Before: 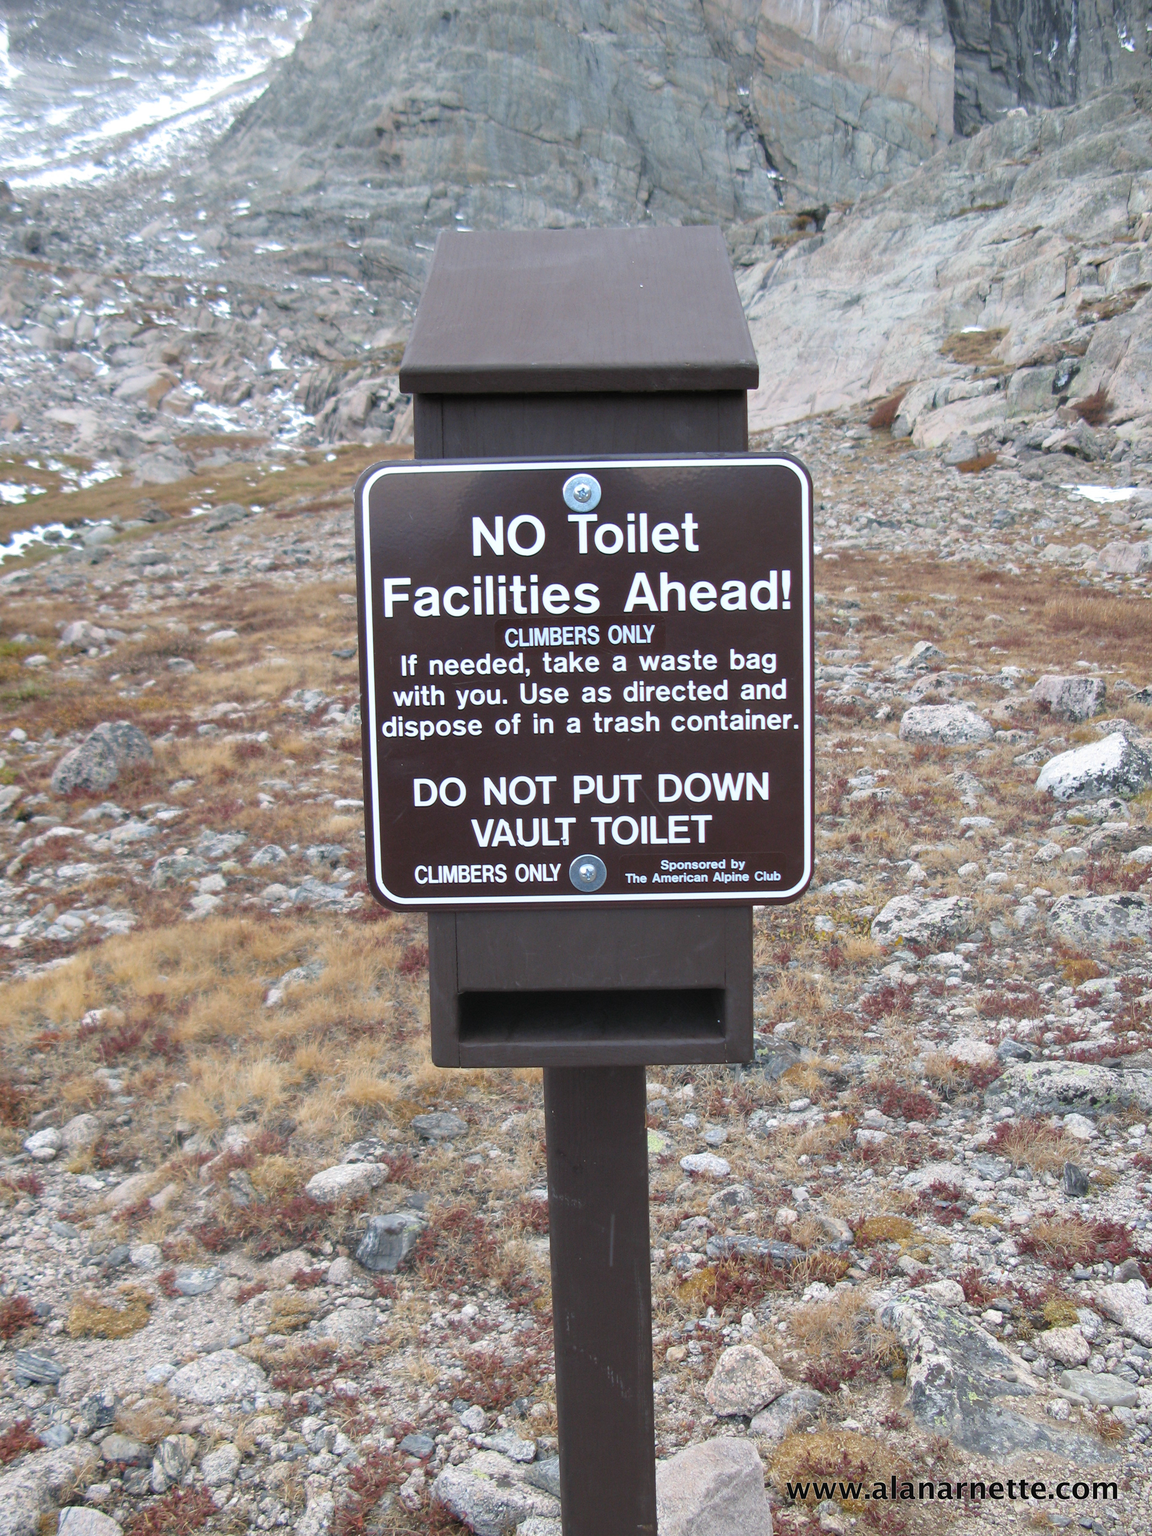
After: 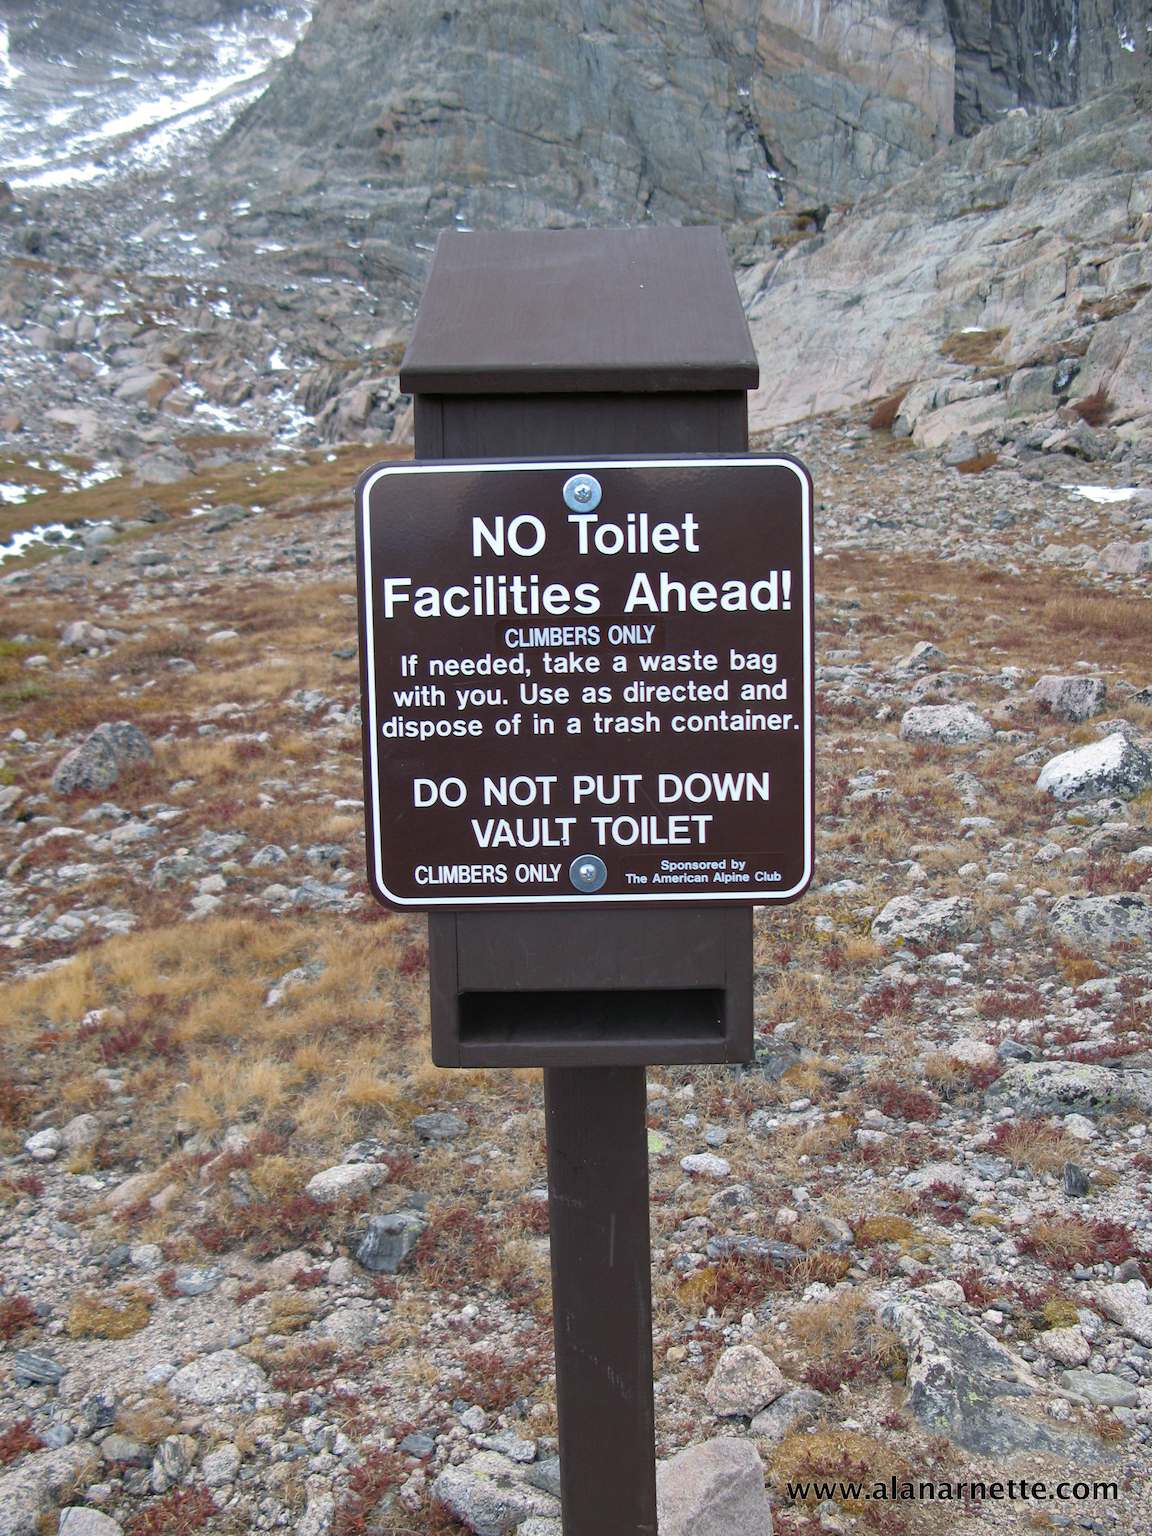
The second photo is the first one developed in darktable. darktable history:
haze removal: compatibility mode true, adaptive false
shadows and highlights: shadows 25, white point adjustment -3, highlights -30
base curve: curves: ch0 [(0, 0) (0.303, 0.277) (1, 1)]
